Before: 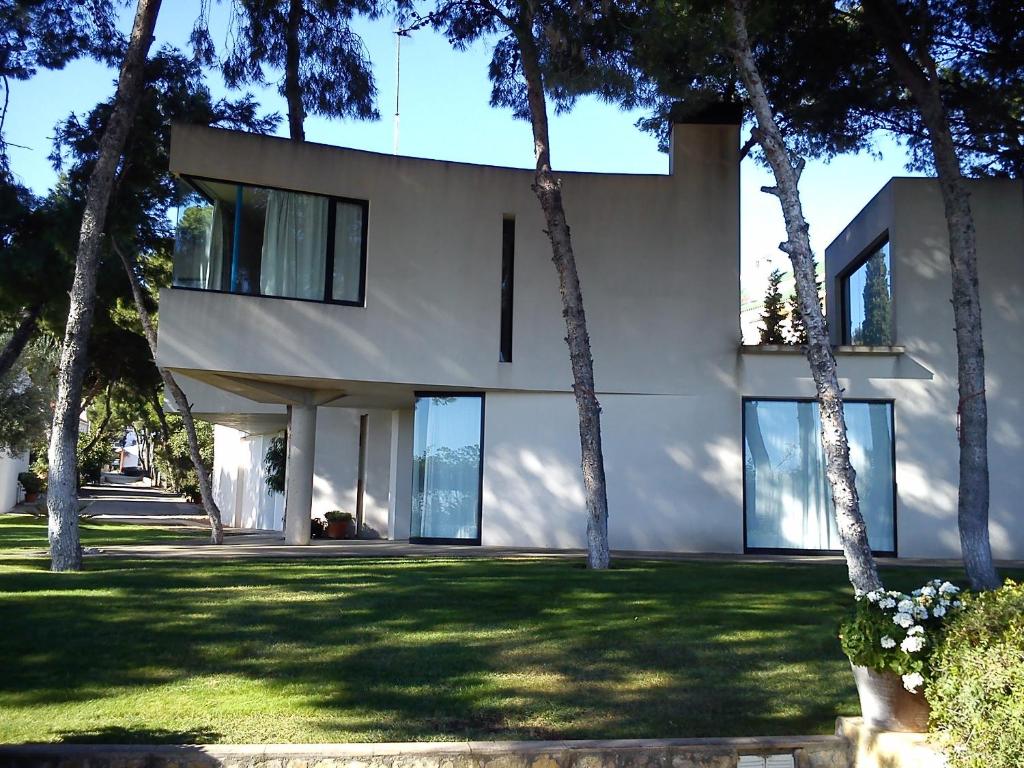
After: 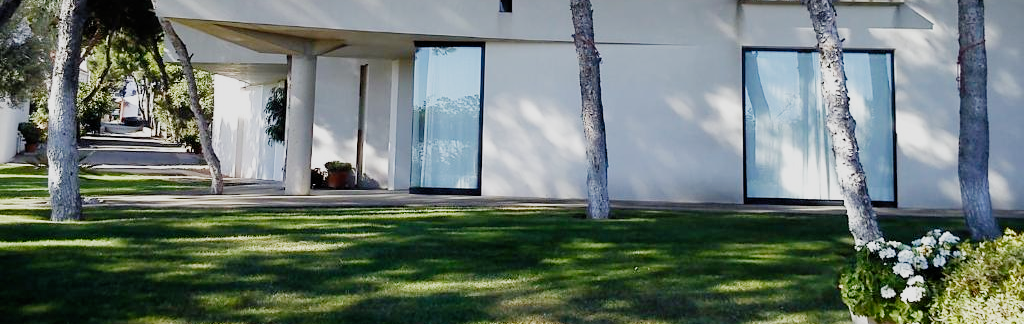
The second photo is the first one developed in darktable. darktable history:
exposure: exposure 0.691 EV, compensate highlight preservation false
filmic rgb: black relative exposure -7.17 EV, white relative exposure 5.37 EV, hardness 3.03, preserve chrominance no, color science v5 (2021)
crop: top 45.573%, bottom 12.159%
